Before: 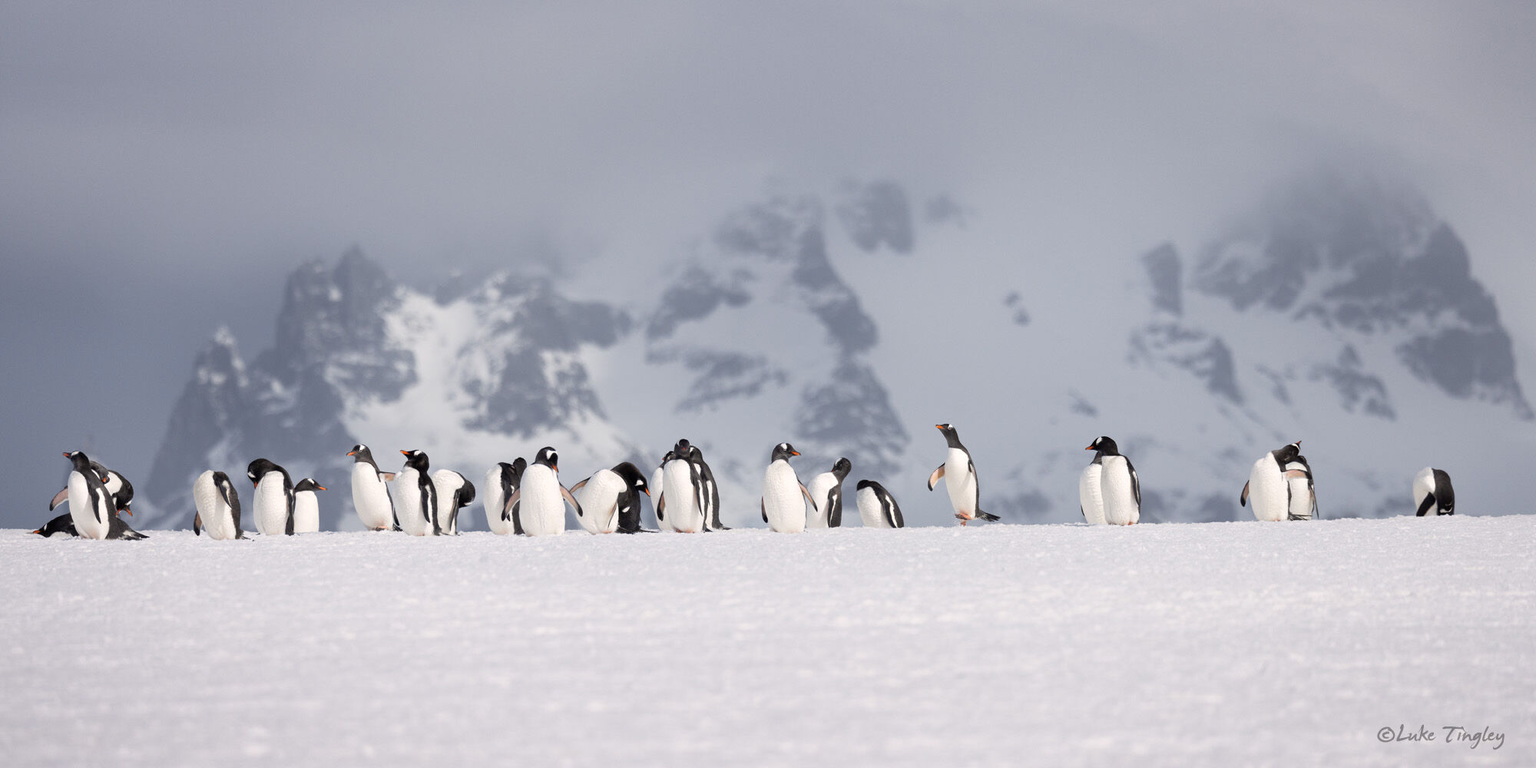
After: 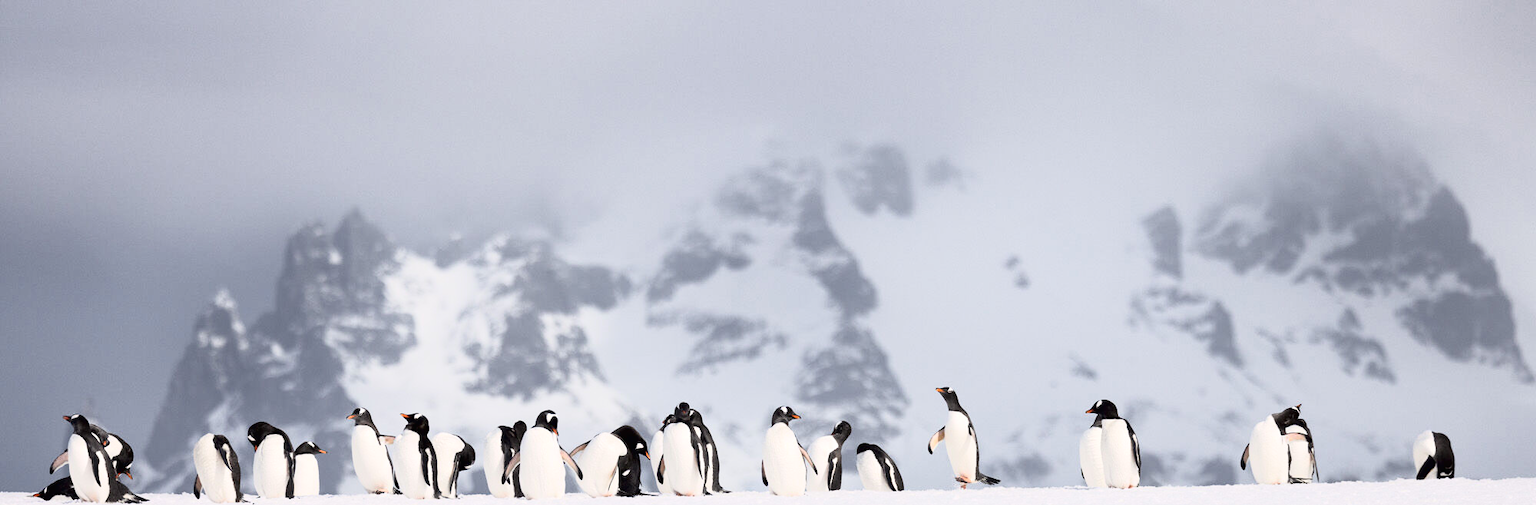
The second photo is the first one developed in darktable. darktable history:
crop and rotate: top 4.836%, bottom 29.331%
tone curve: curves: ch0 [(0.016, 0.011) (0.084, 0.026) (0.469, 0.508) (0.721, 0.862) (1, 1)], color space Lab, independent channels, preserve colors none
